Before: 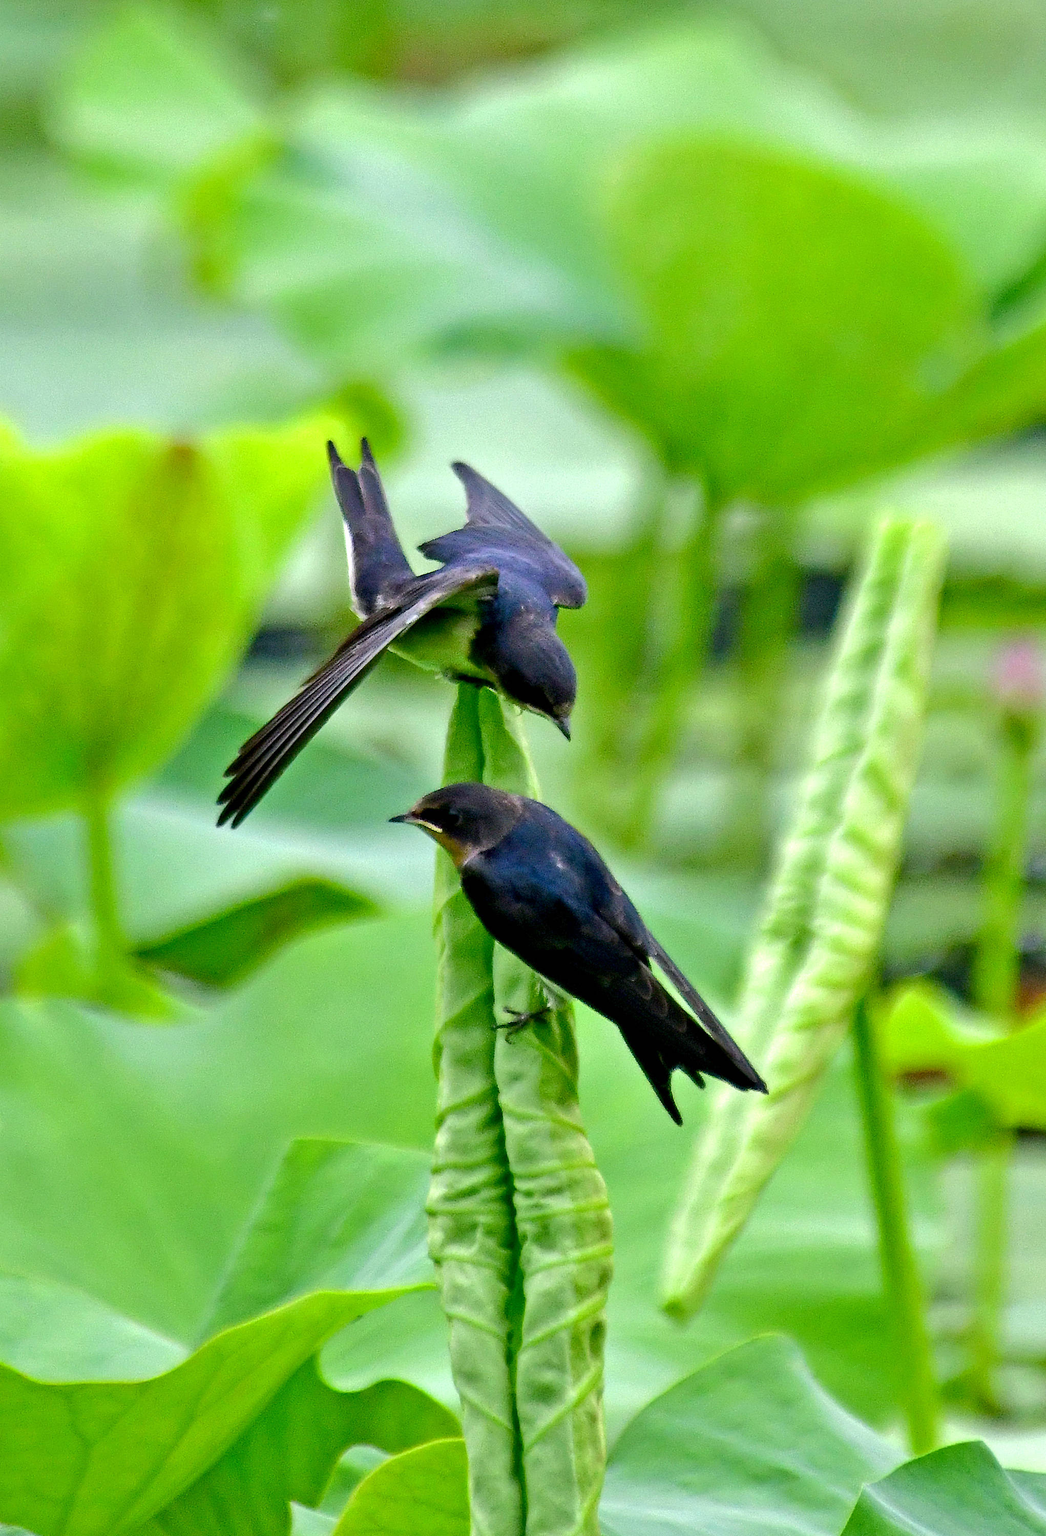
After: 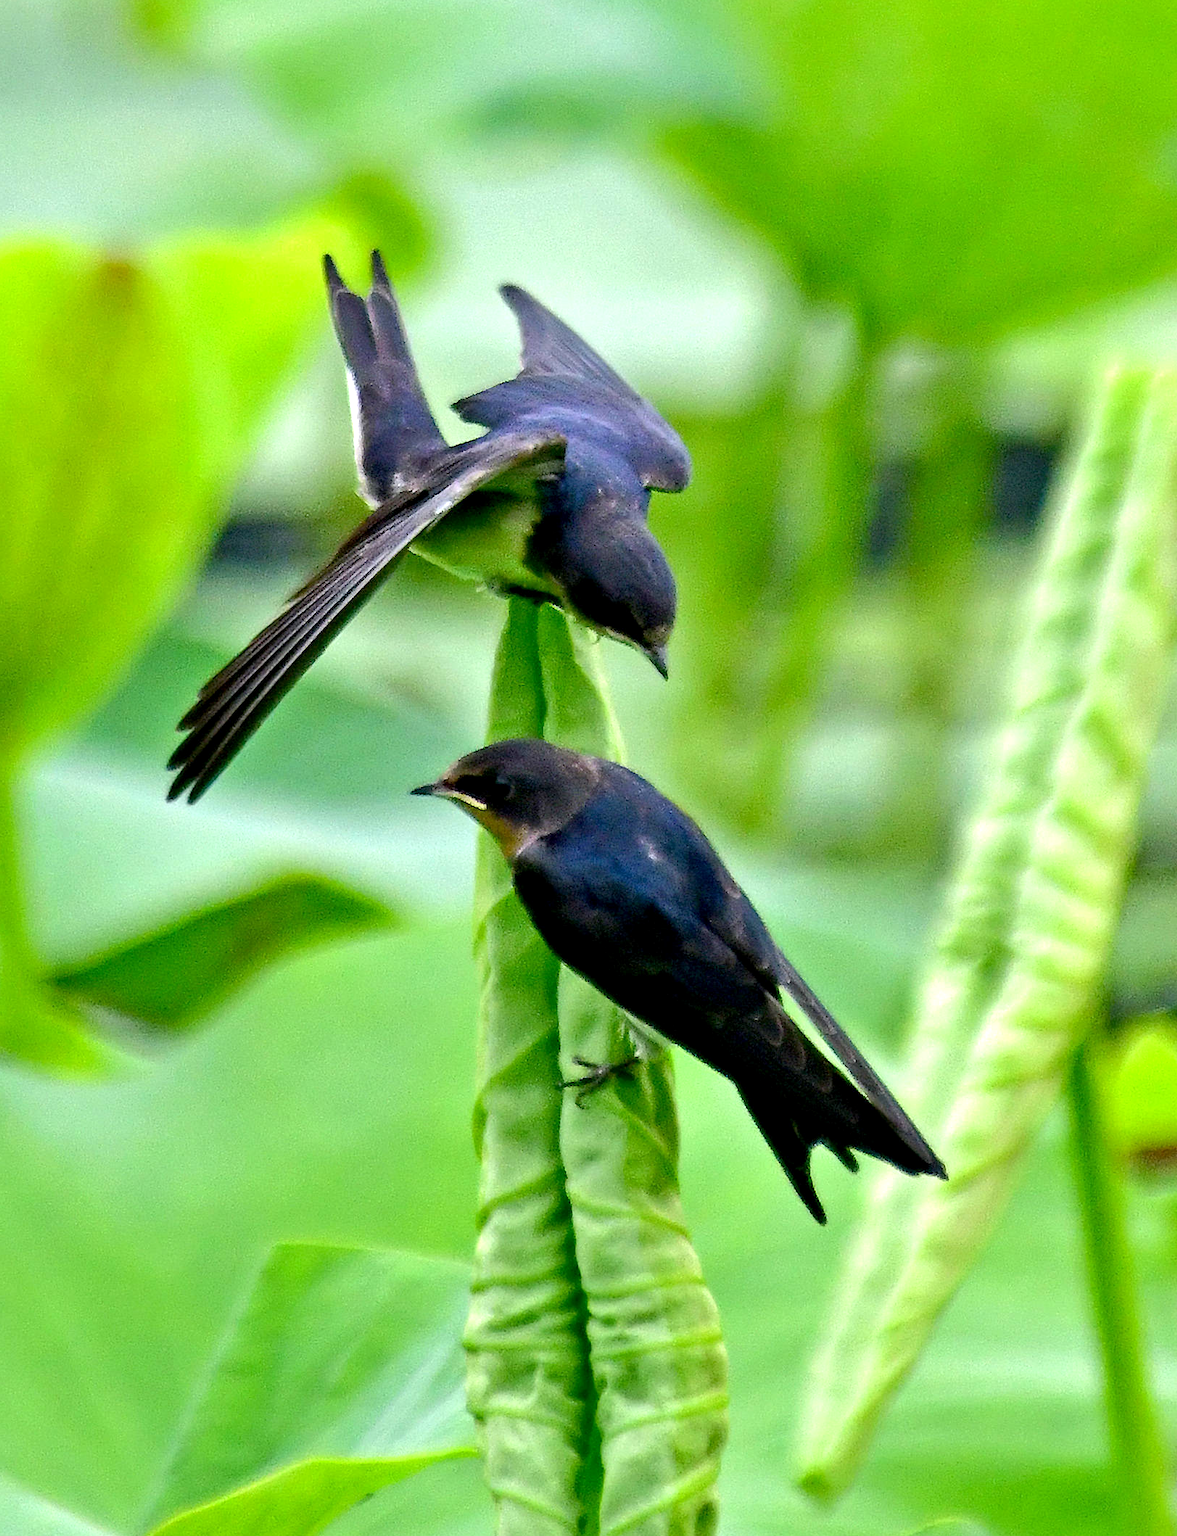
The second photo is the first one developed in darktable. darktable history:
crop: left 9.465%, top 17.005%, right 10.958%, bottom 12.371%
tone equalizer: smoothing 1
exposure: black level correction 0.001, exposure 0.191 EV, compensate exposure bias true, compensate highlight preservation false
